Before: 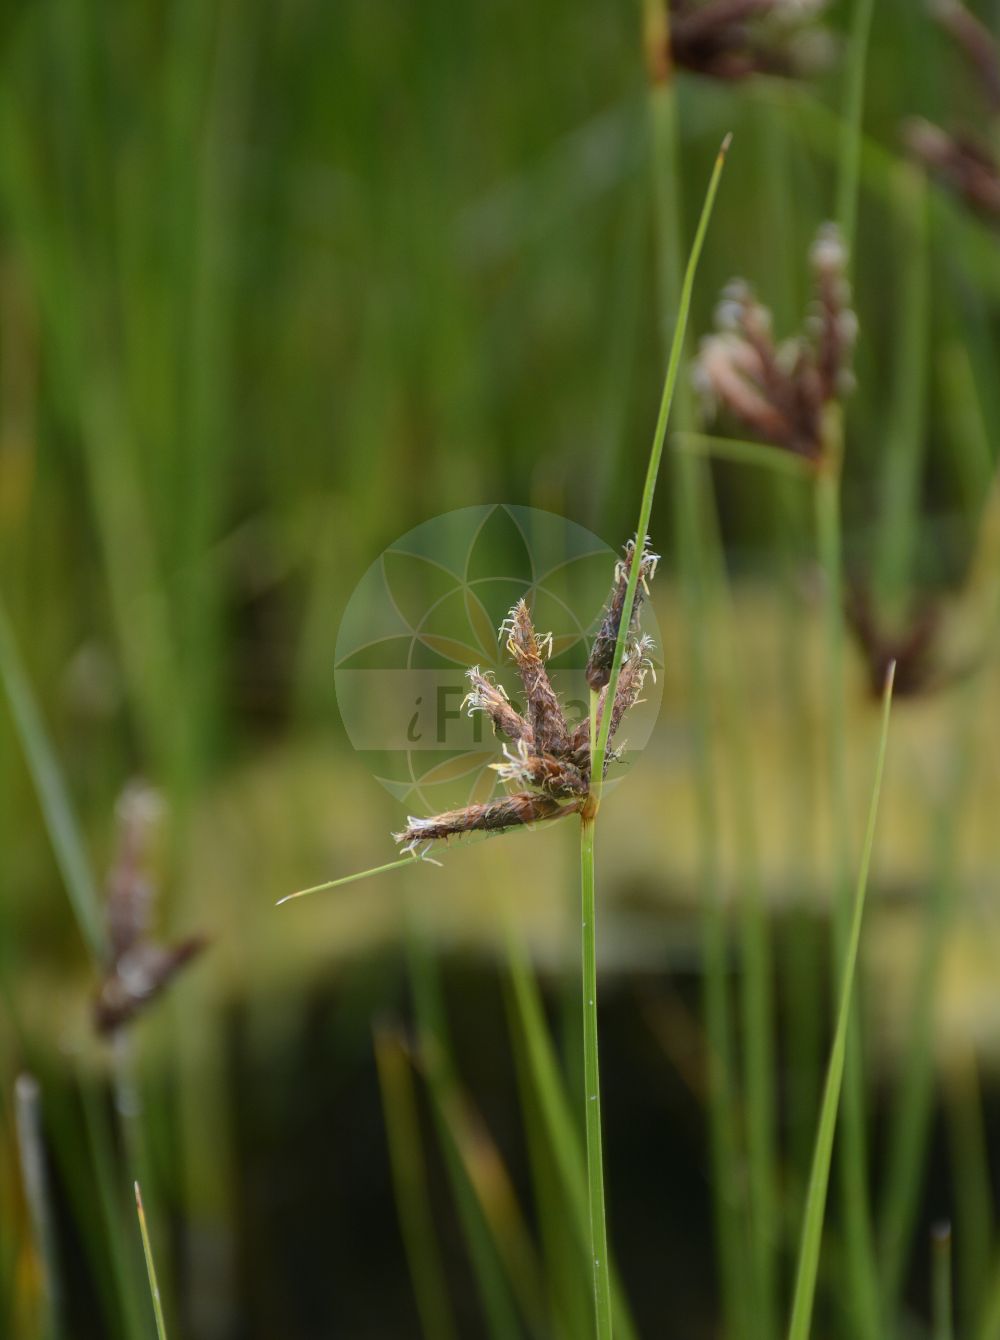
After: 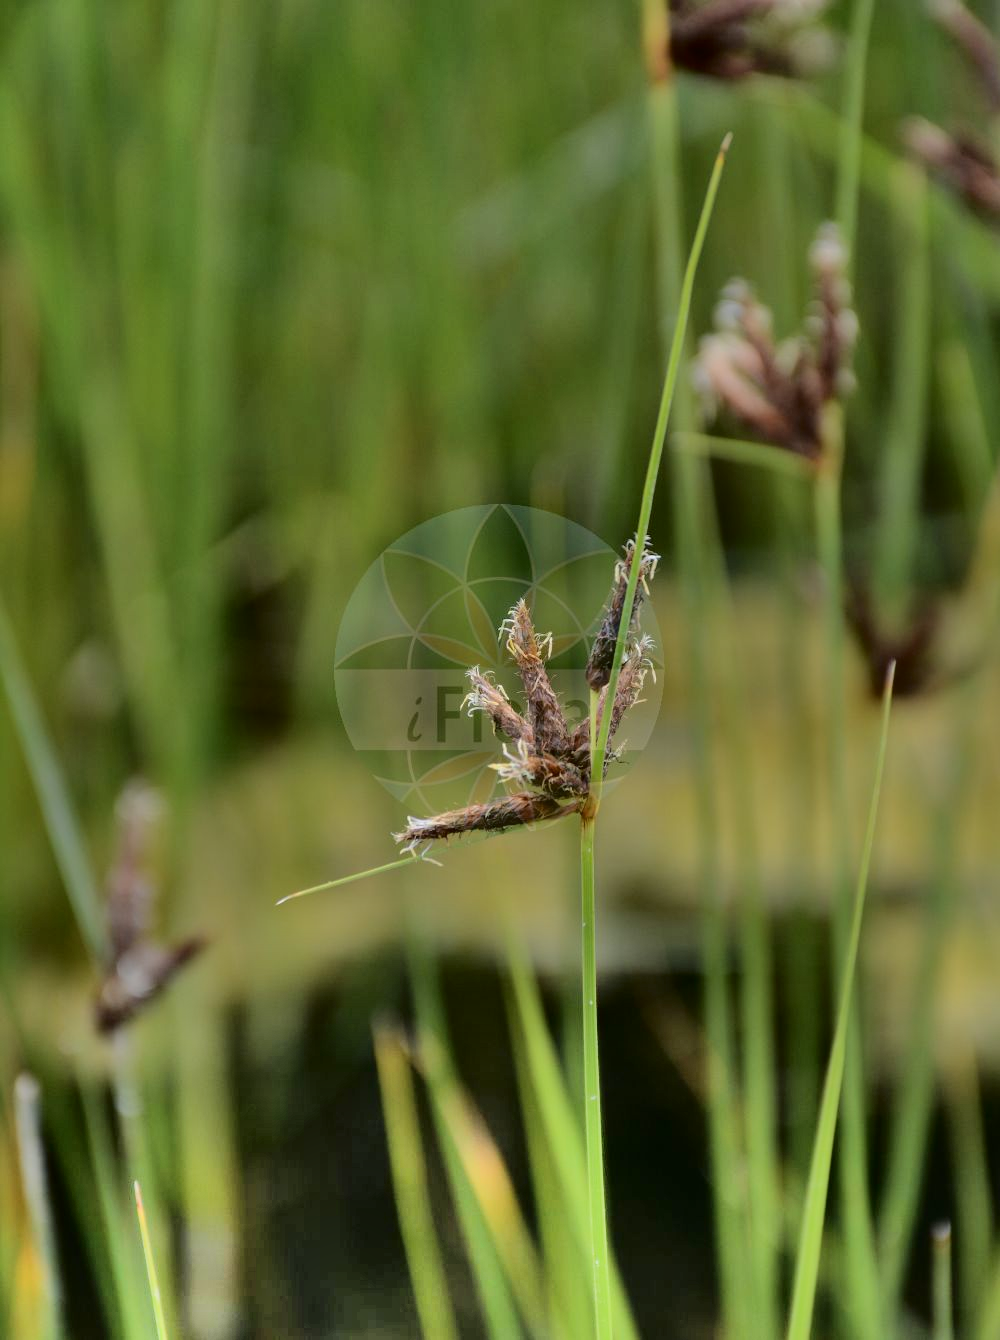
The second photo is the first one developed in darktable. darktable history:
shadows and highlights: radius 123.98, shadows 100, white point adjustment -3, highlights -100, highlights color adjustment 89.84%, soften with gaussian
fill light: exposure -2 EV, width 8.6
